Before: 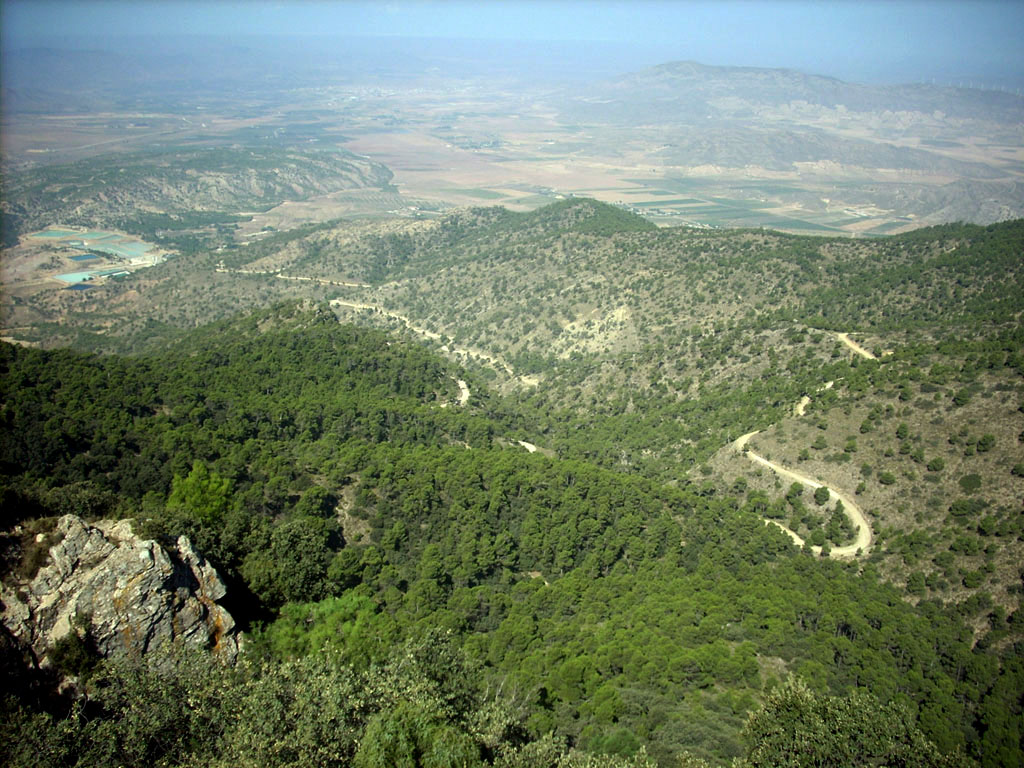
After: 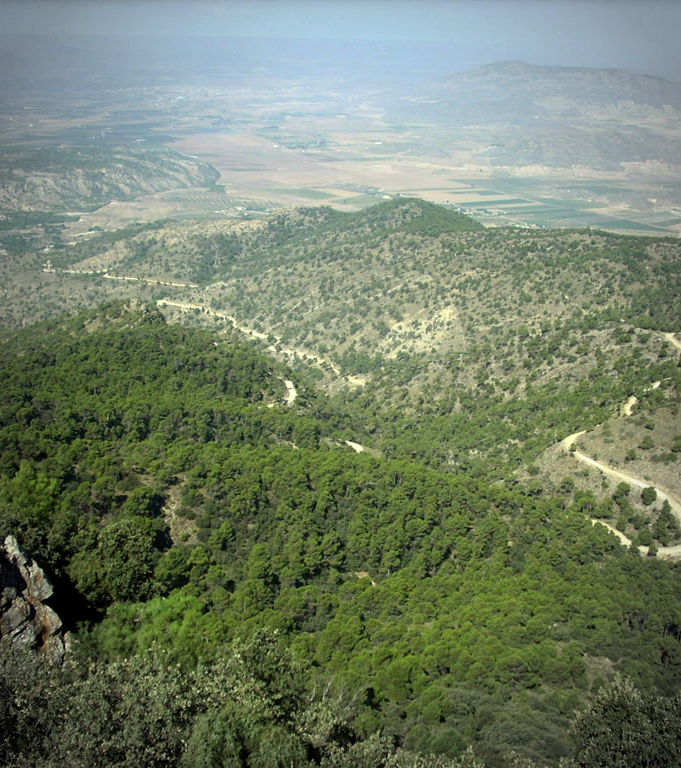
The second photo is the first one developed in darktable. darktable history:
vignetting: fall-off start 71.74%
crop: left 16.899%, right 16.556%
white balance: emerald 1
